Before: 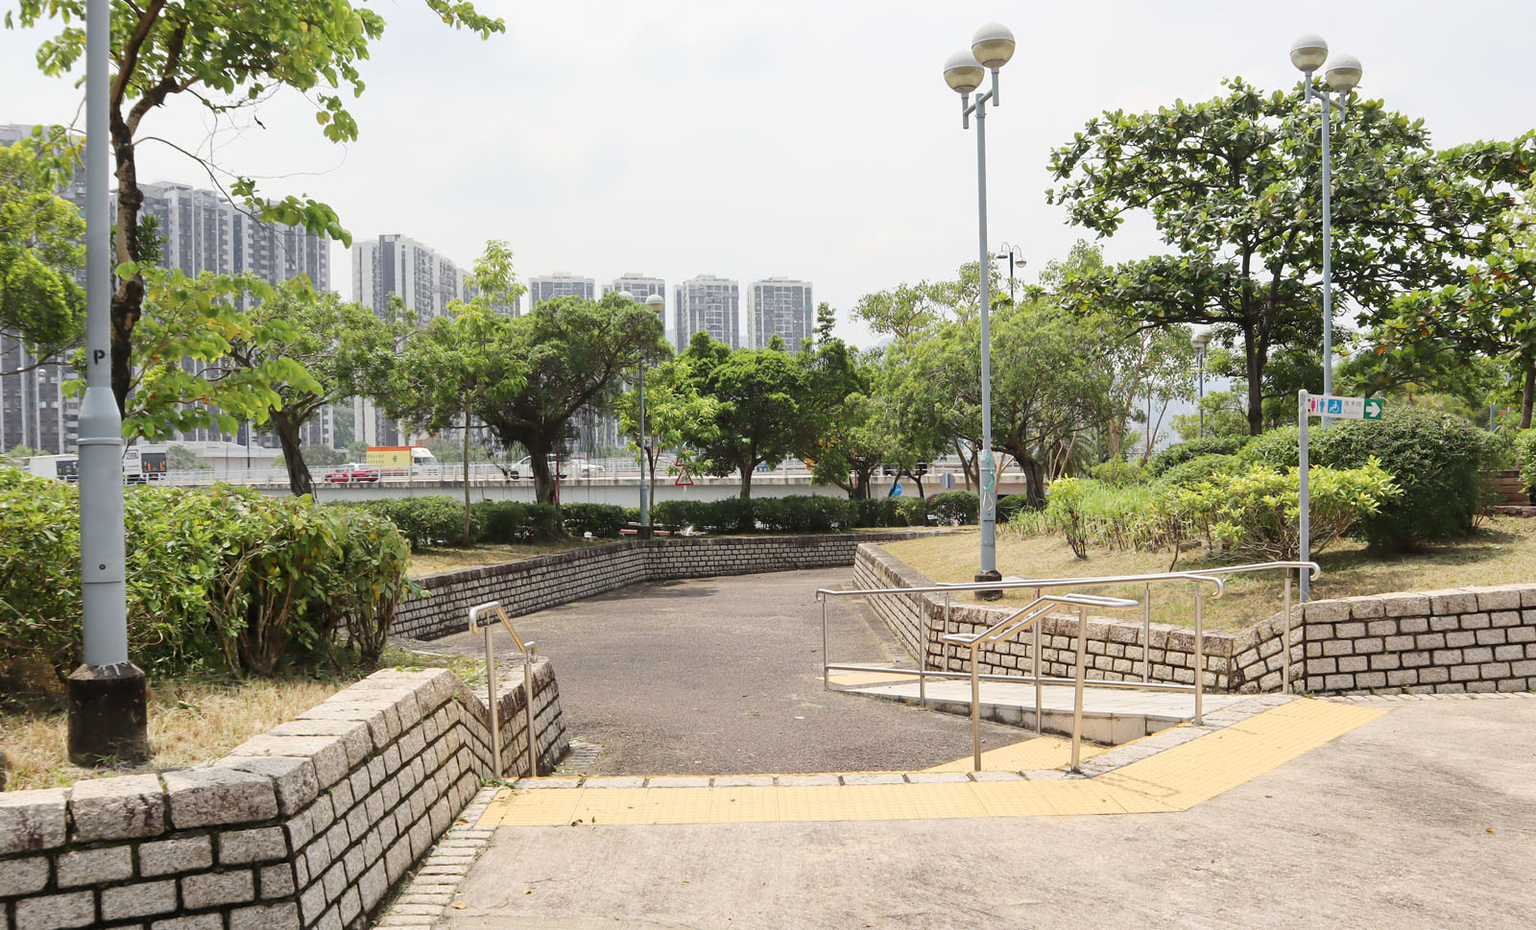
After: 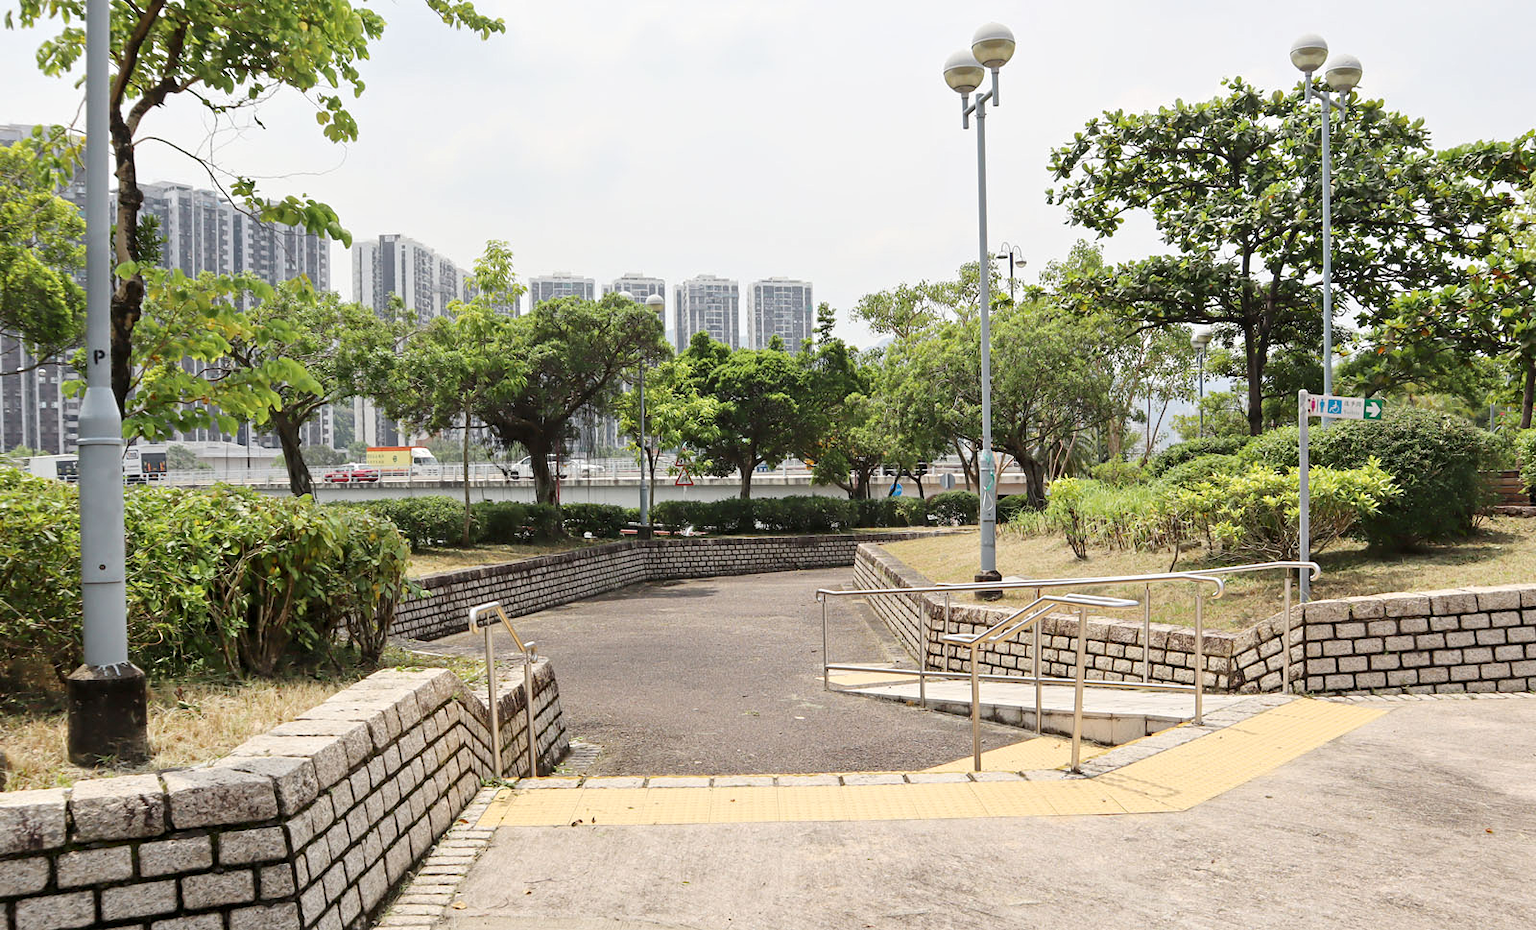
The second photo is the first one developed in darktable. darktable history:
contrast equalizer: y [[0.506, 0.531, 0.562, 0.606, 0.638, 0.669], [0.5 ×6], [0.5 ×6], [0 ×6], [0 ×6]], mix 0.311
